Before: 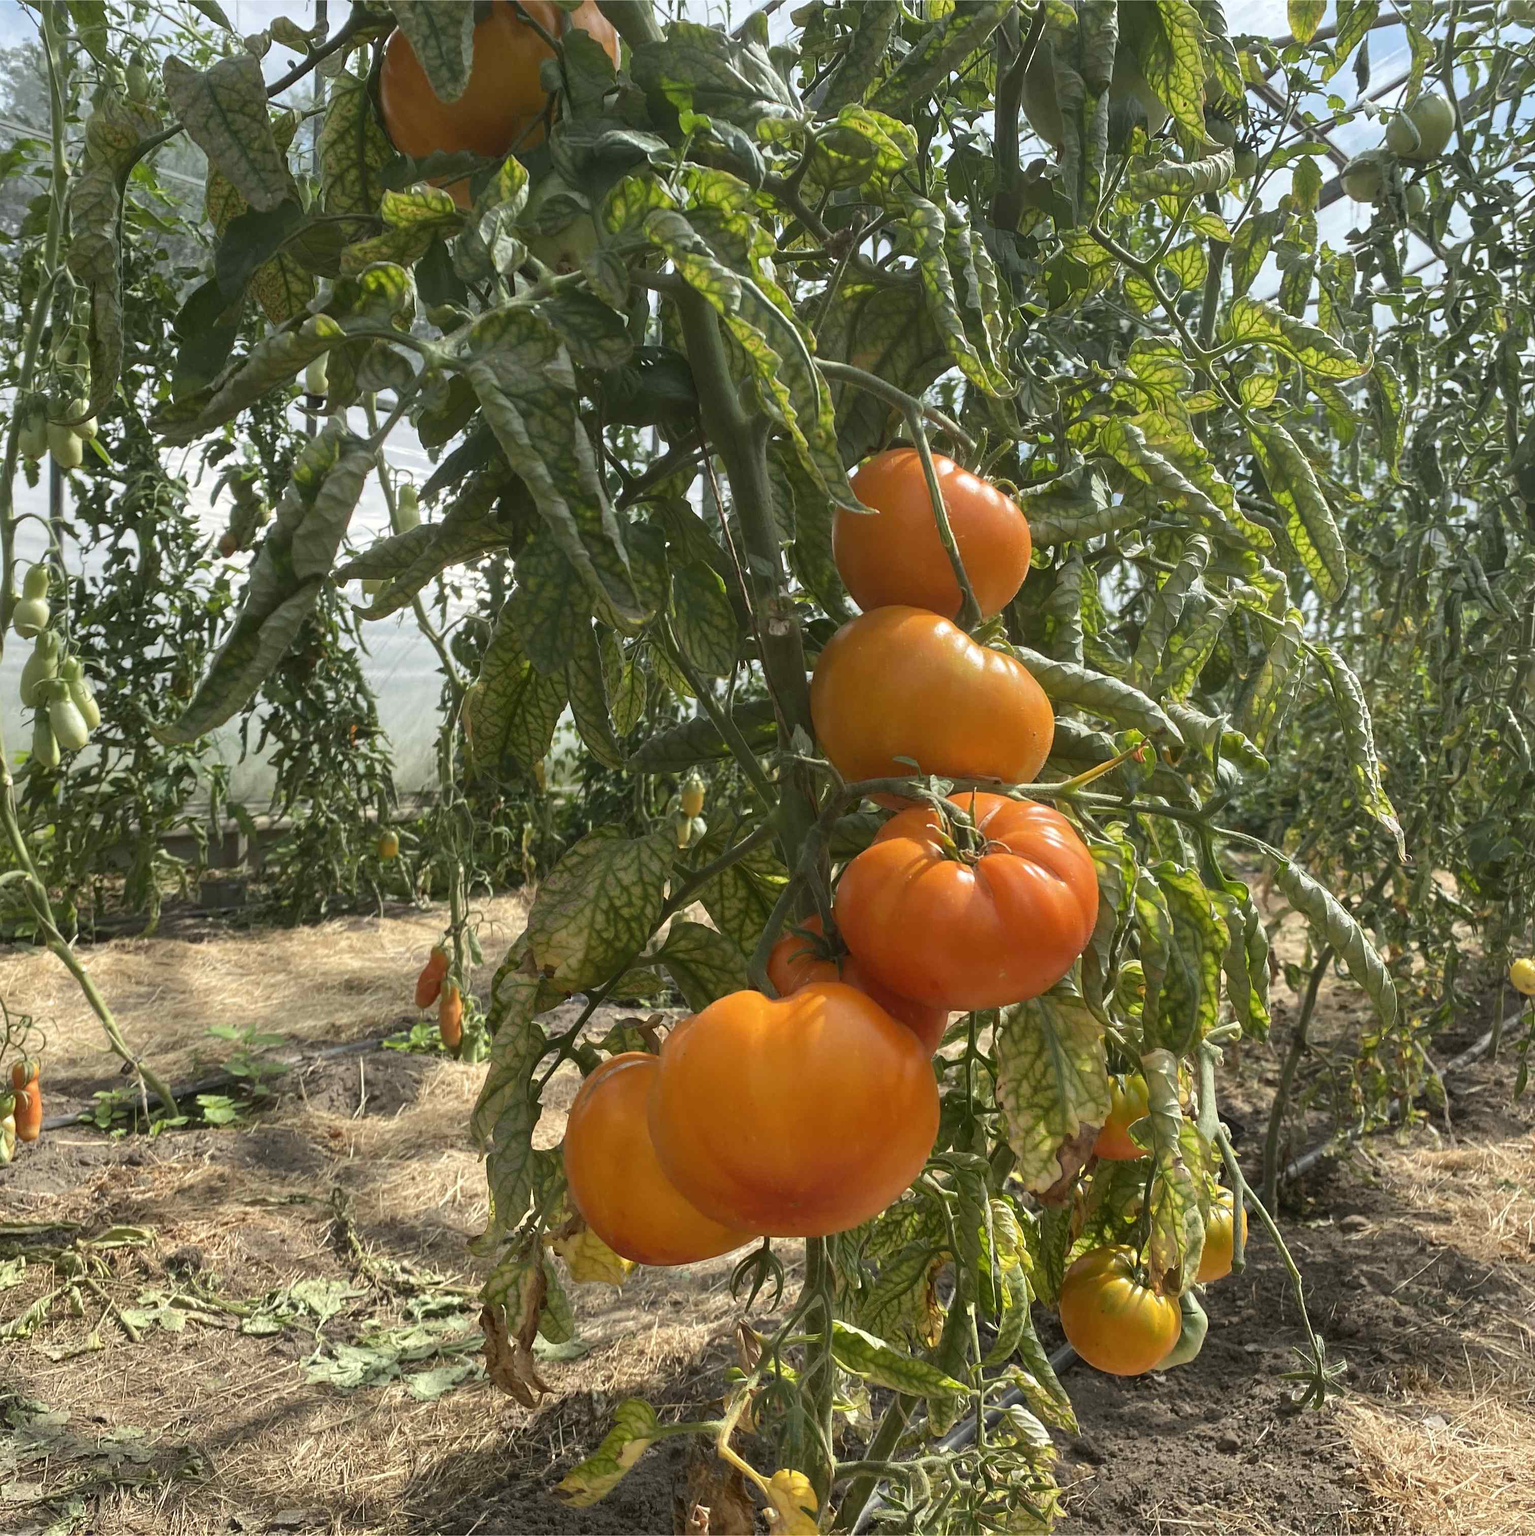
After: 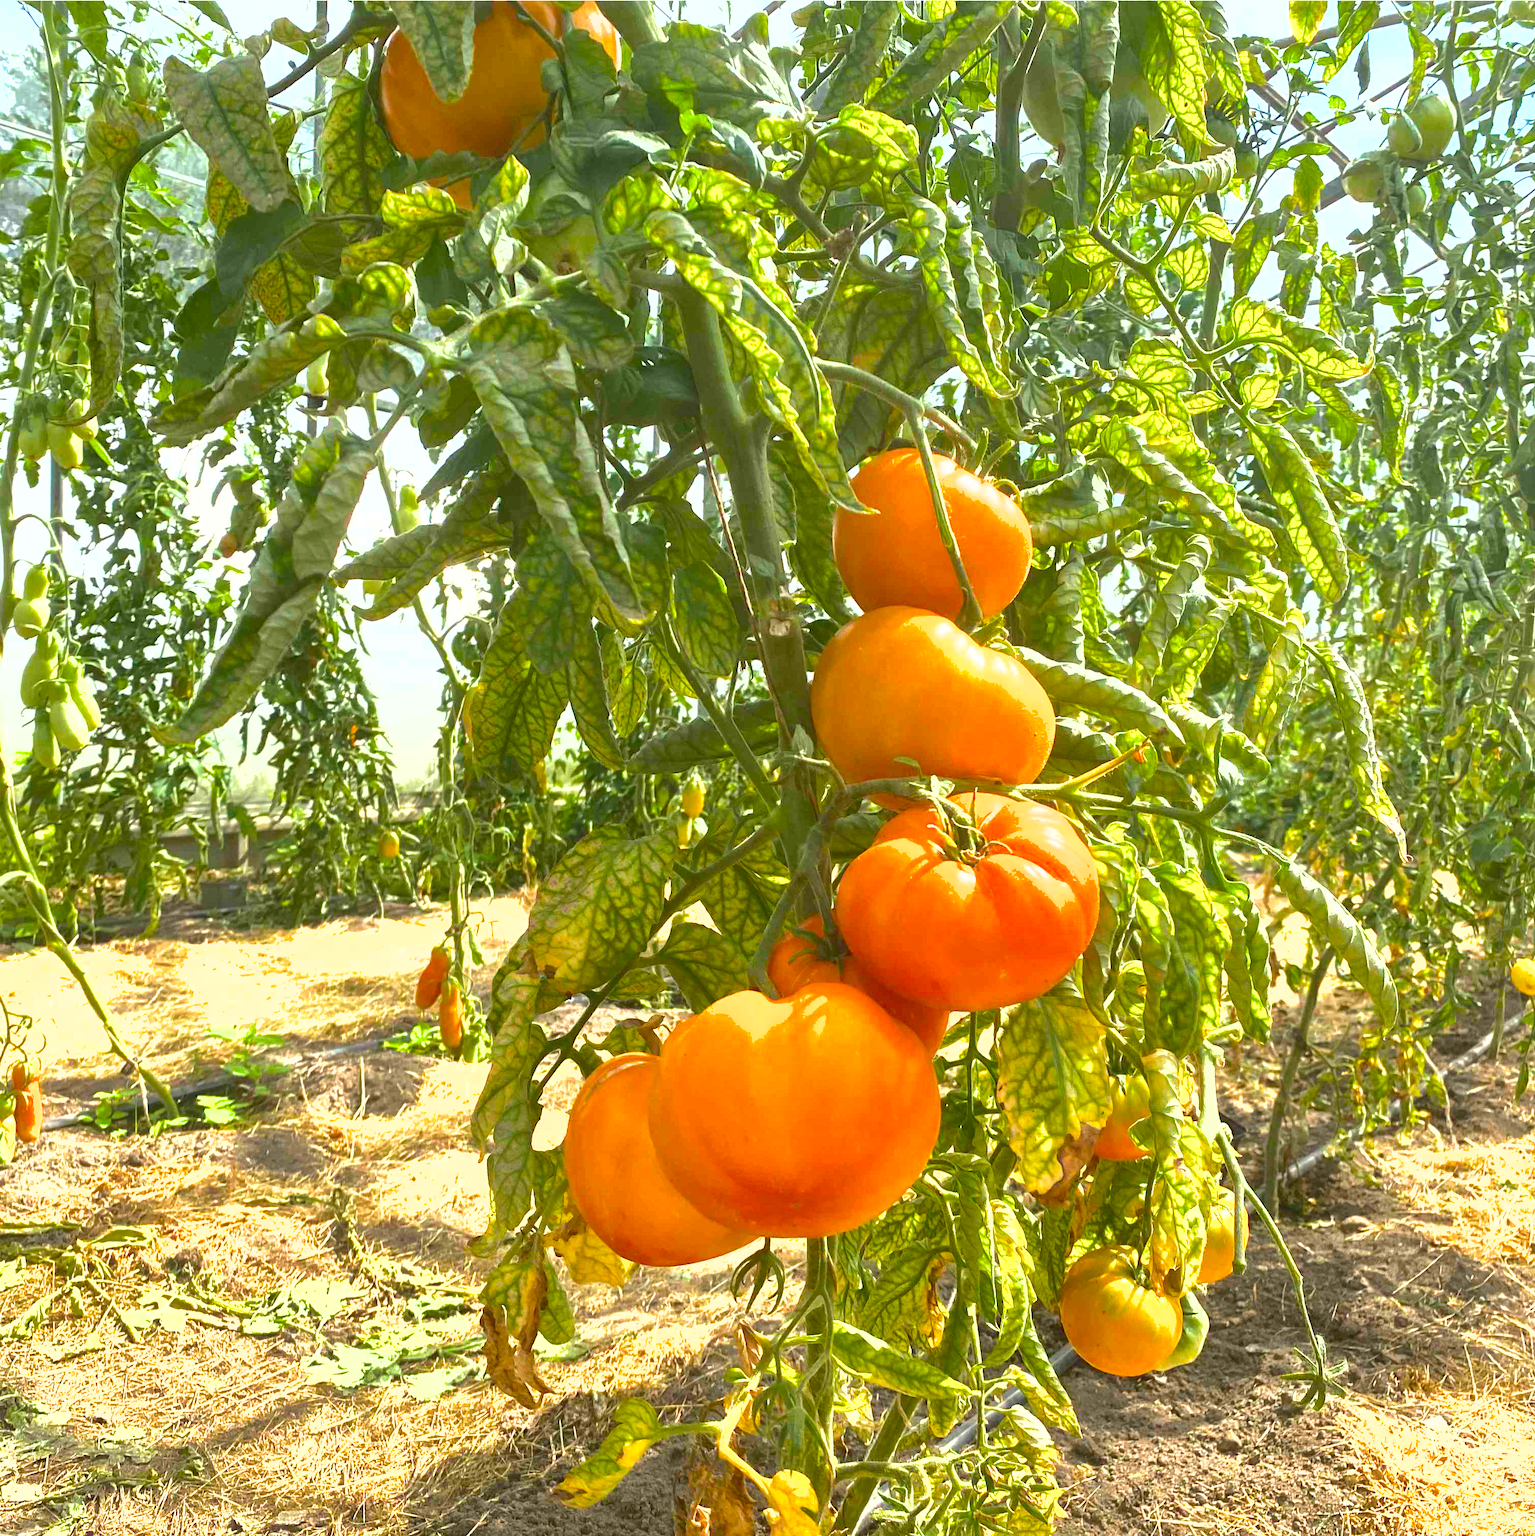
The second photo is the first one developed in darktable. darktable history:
exposure: black level correction 0, exposure 1.096 EV, compensate highlight preservation false
color balance rgb: perceptual saturation grading › global saturation 9.931%, perceptual brilliance grading › global brilliance 11.556%, global vibrance 44.515%
shadows and highlights: on, module defaults
